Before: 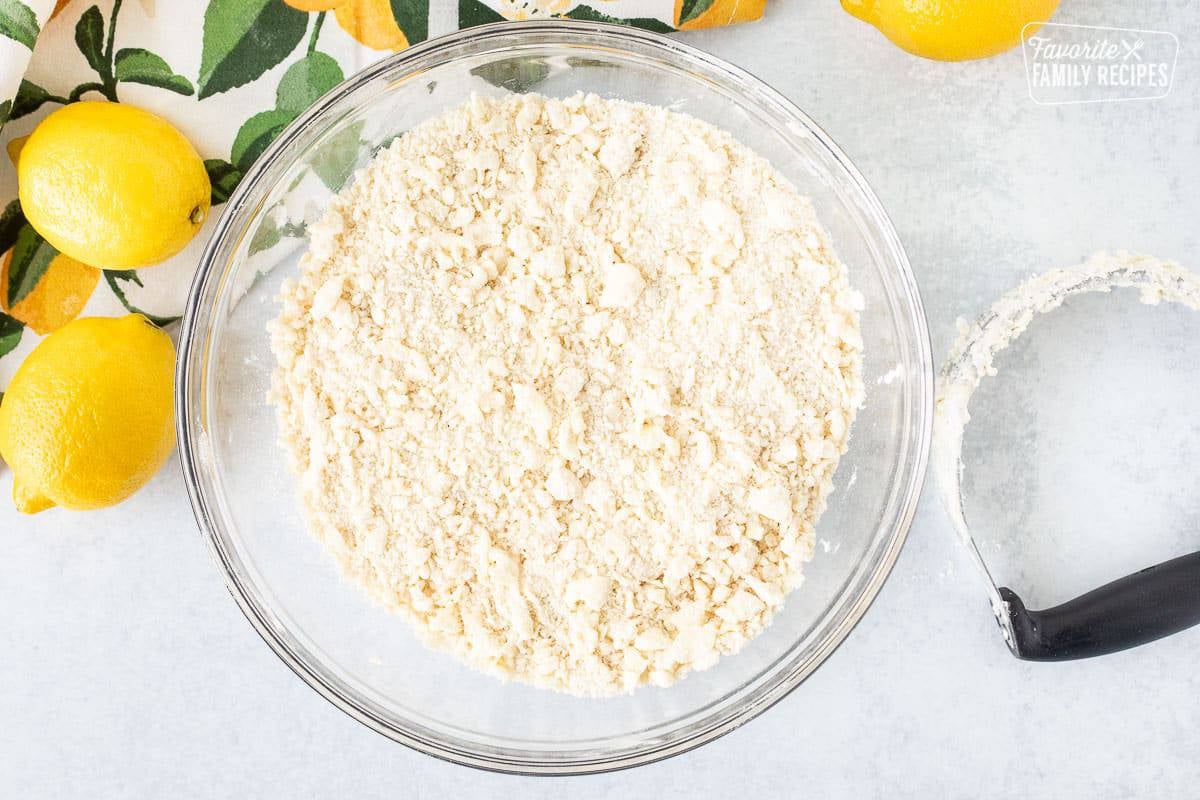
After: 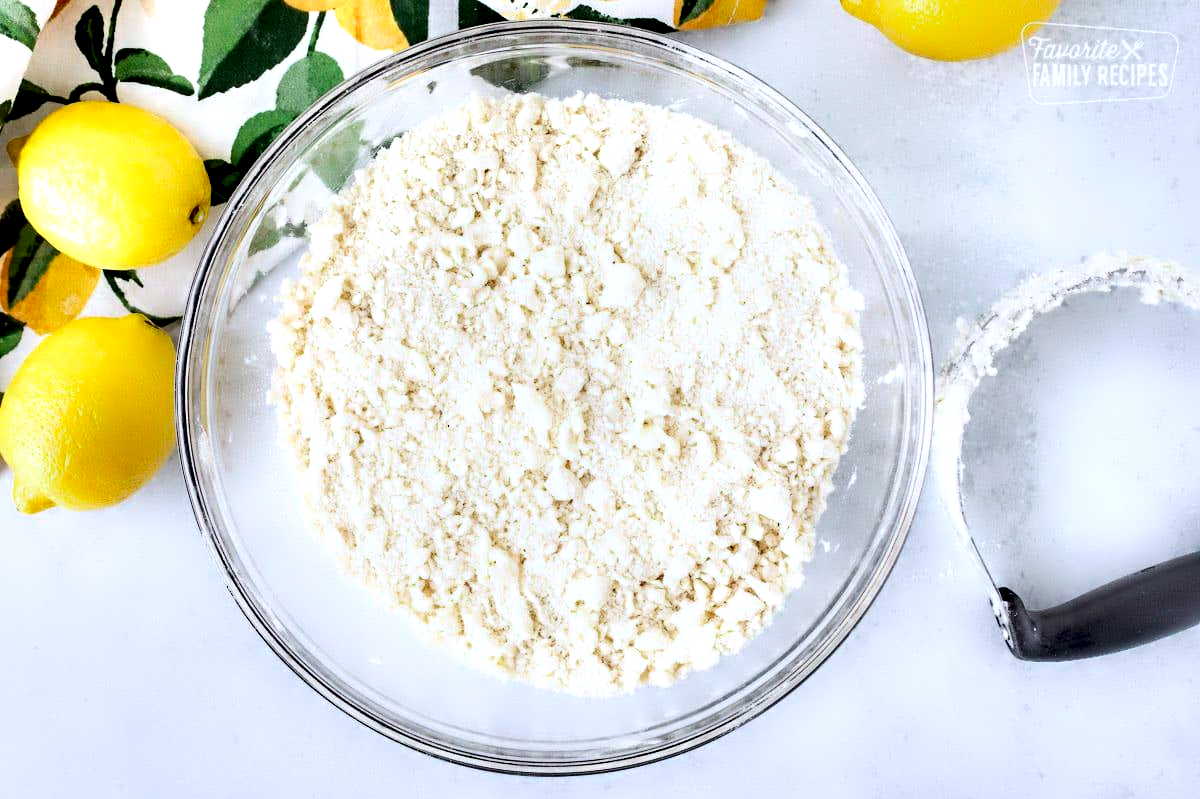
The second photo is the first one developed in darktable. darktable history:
contrast equalizer: octaves 7, y [[0.783, 0.666, 0.575, 0.77, 0.556, 0.501], [0.5 ×6], [0.5 ×6], [0, 0.02, 0.272, 0.399, 0.062, 0], [0 ×6]]
crop: bottom 0.067%
color calibration: output R [0.948, 0.091, -0.04, 0], output G [-0.3, 1.384, -0.085, 0], output B [-0.108, 0.061, 1.08, 0], illuminant as shot in camera, x 0.358, y 0.373, temperature 4628.91 K
